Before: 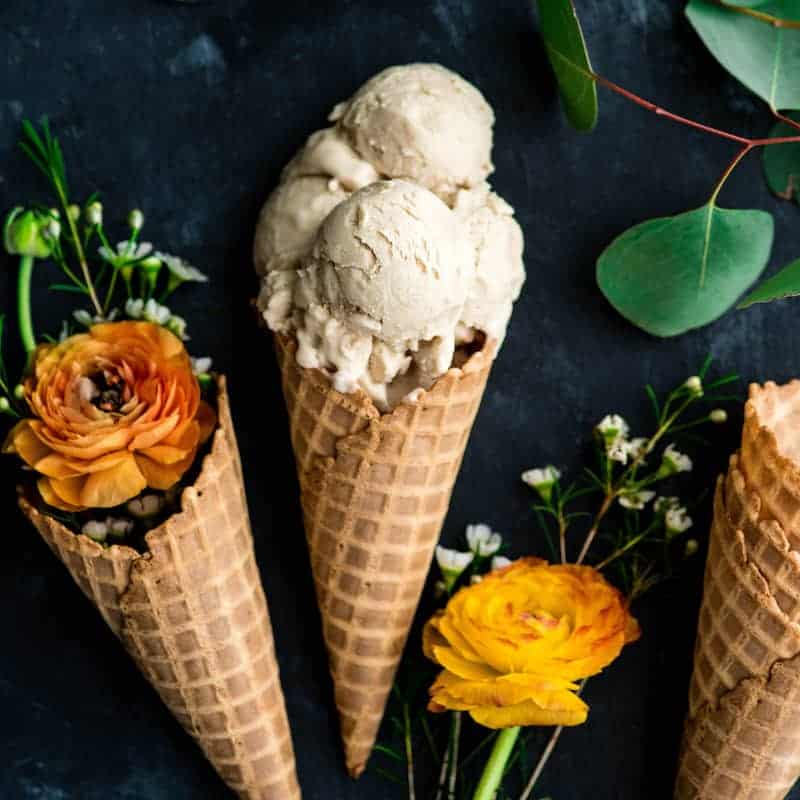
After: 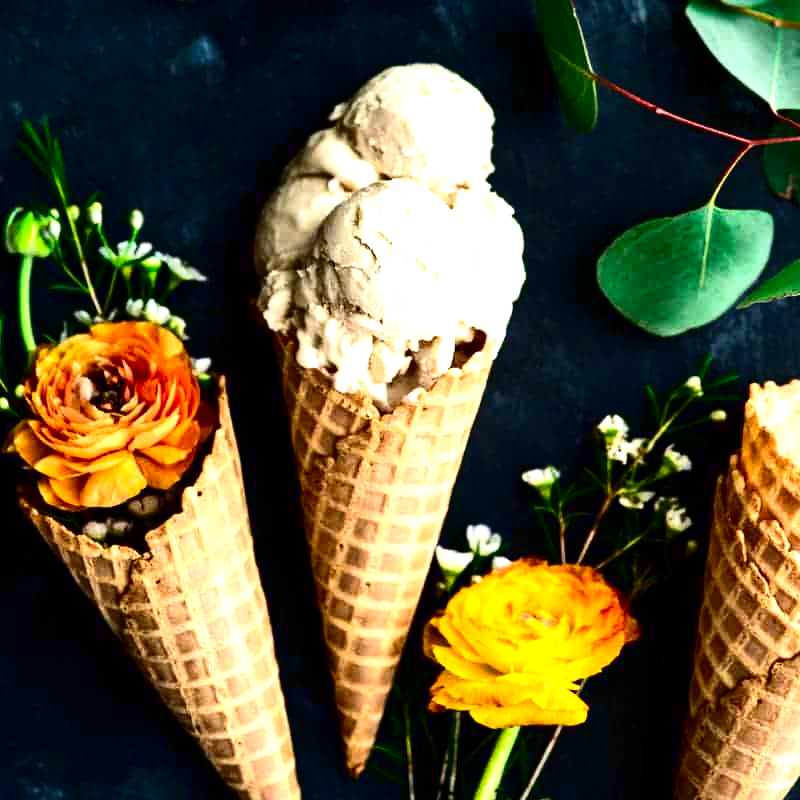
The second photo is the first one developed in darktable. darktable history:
exposure: black level correction 0, exposure 1.103 EV, compensate highlight preservation false
contrast brightness saturation: contrast 0.236, brightness -0.226, saturation 0.14
